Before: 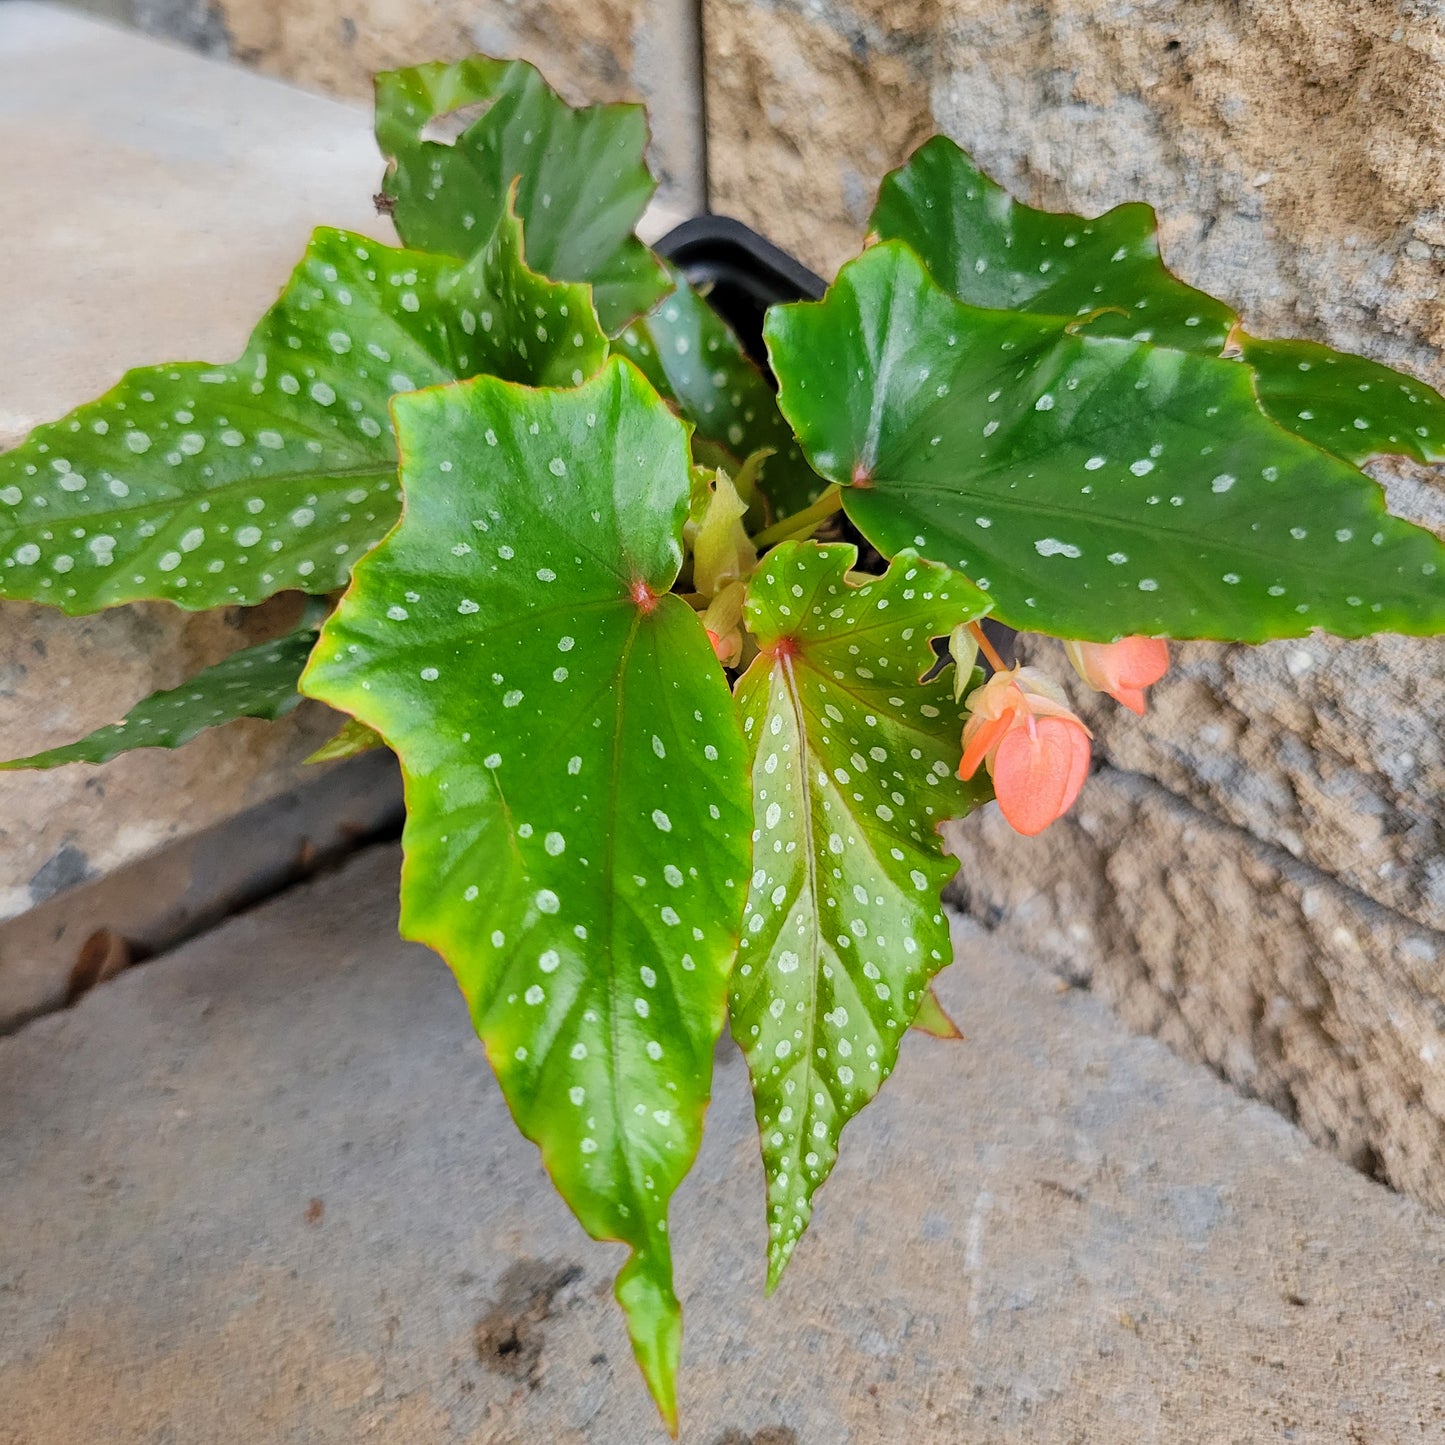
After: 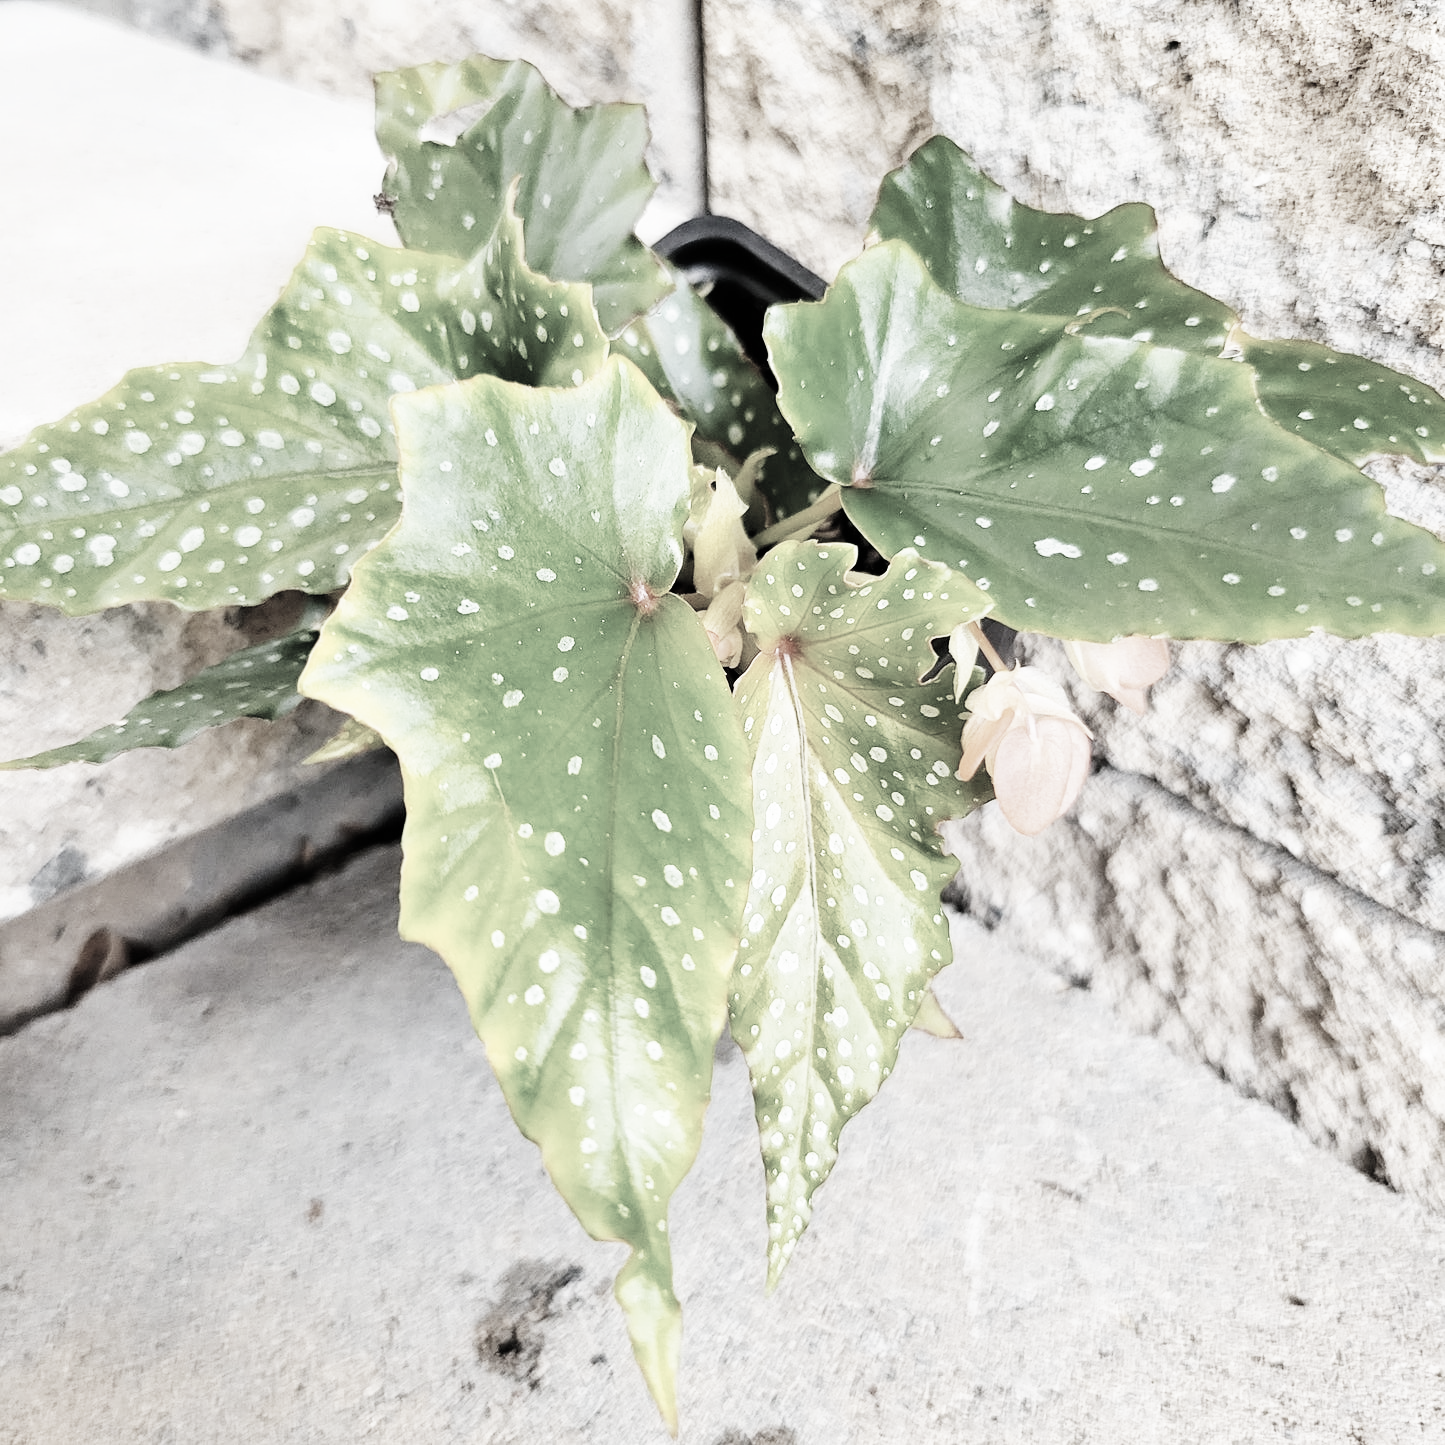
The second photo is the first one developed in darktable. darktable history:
color correction: saturation 0.2
base curve: curves: ch0 [(0, 0) (0.007, 0.004) (0.027, 0.03) (0.046, 0.07) (0.207, 0.54) (0.442, 0.872) (0.673, 0.972) (1, 1)], preserve colors none
